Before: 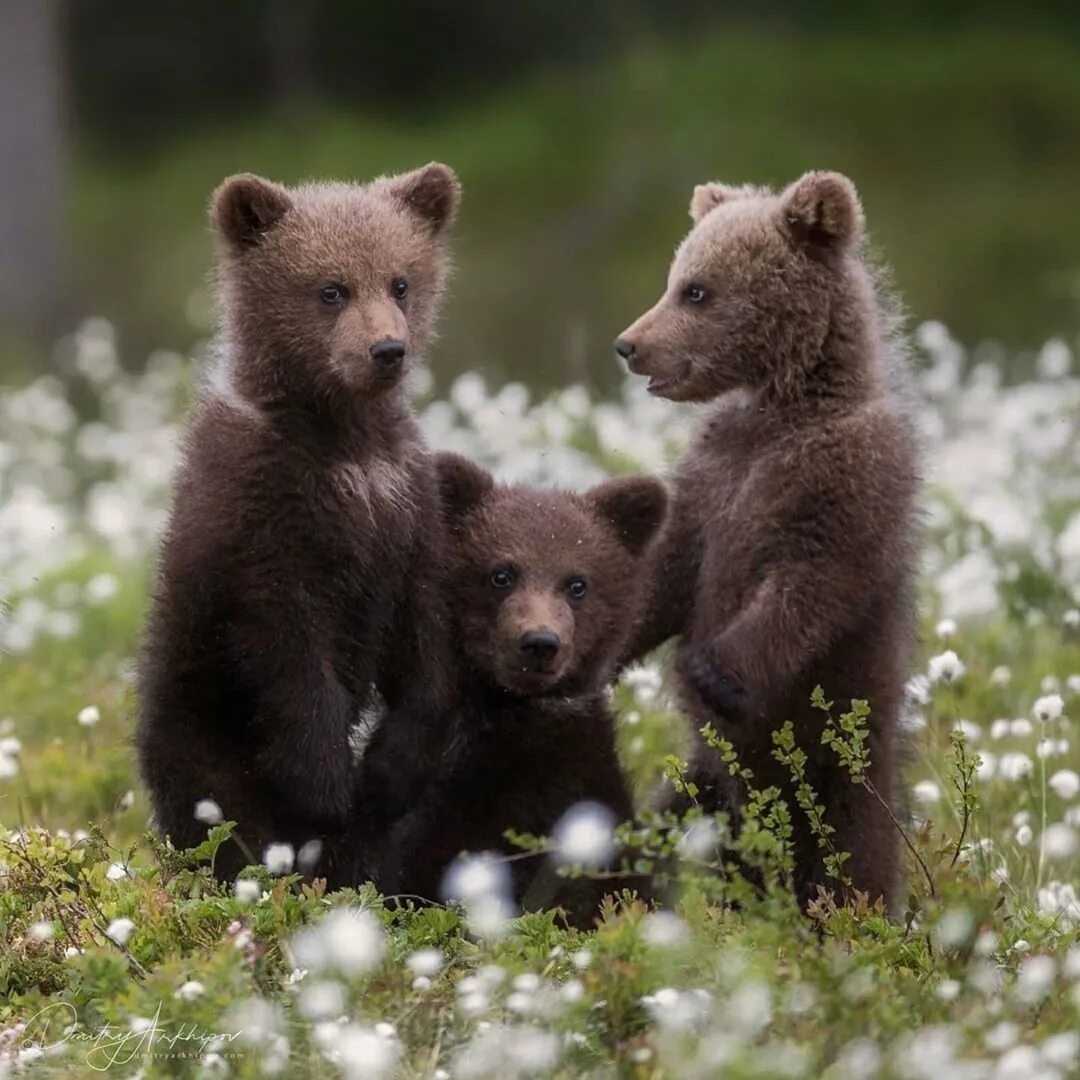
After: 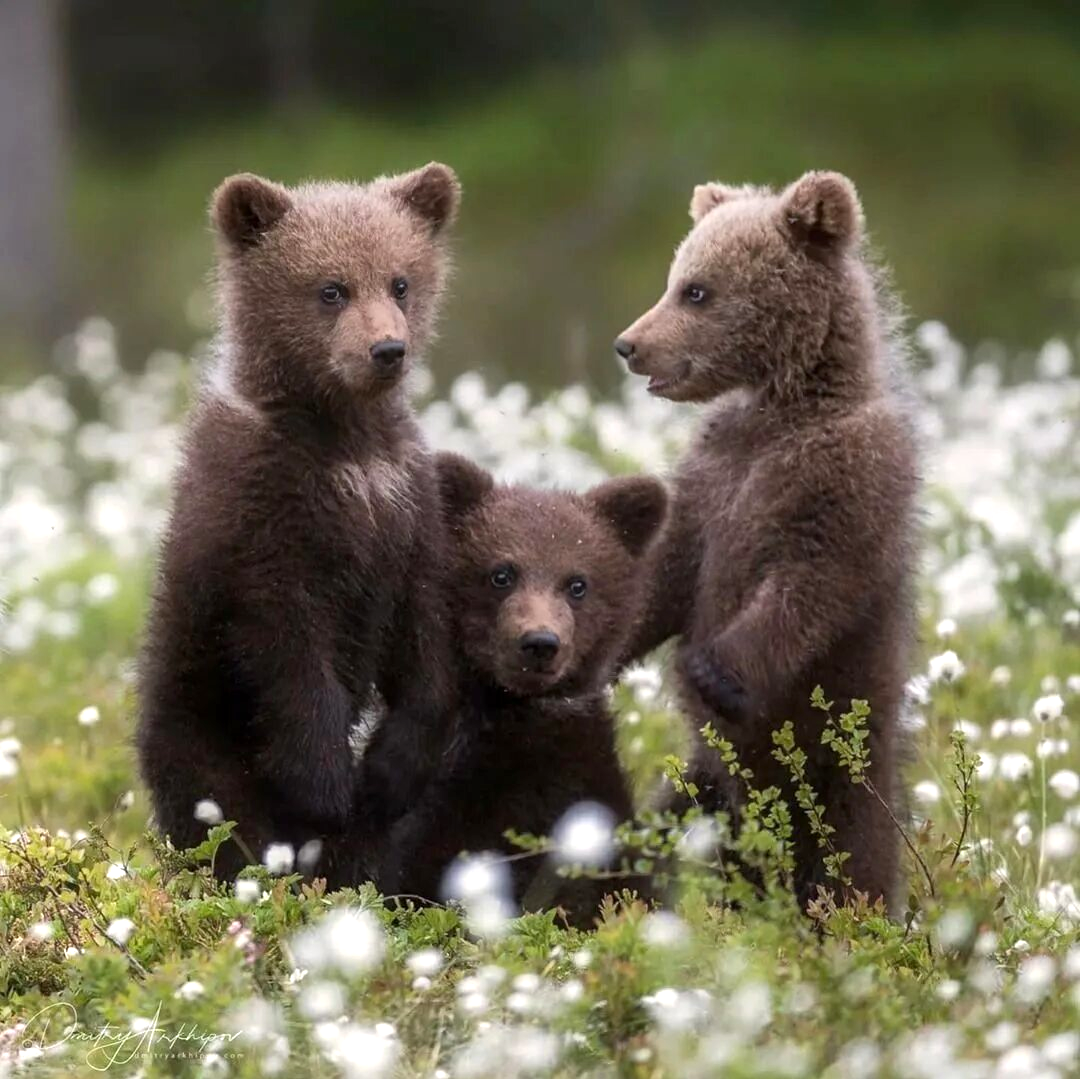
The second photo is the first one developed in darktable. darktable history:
crop: bottom 0.059%
exposure: black level correction 0.001, exposure 0.499 EV, compensate highlight preservation false
color correction: highlights a* 0.034, highlights b* -0.301
